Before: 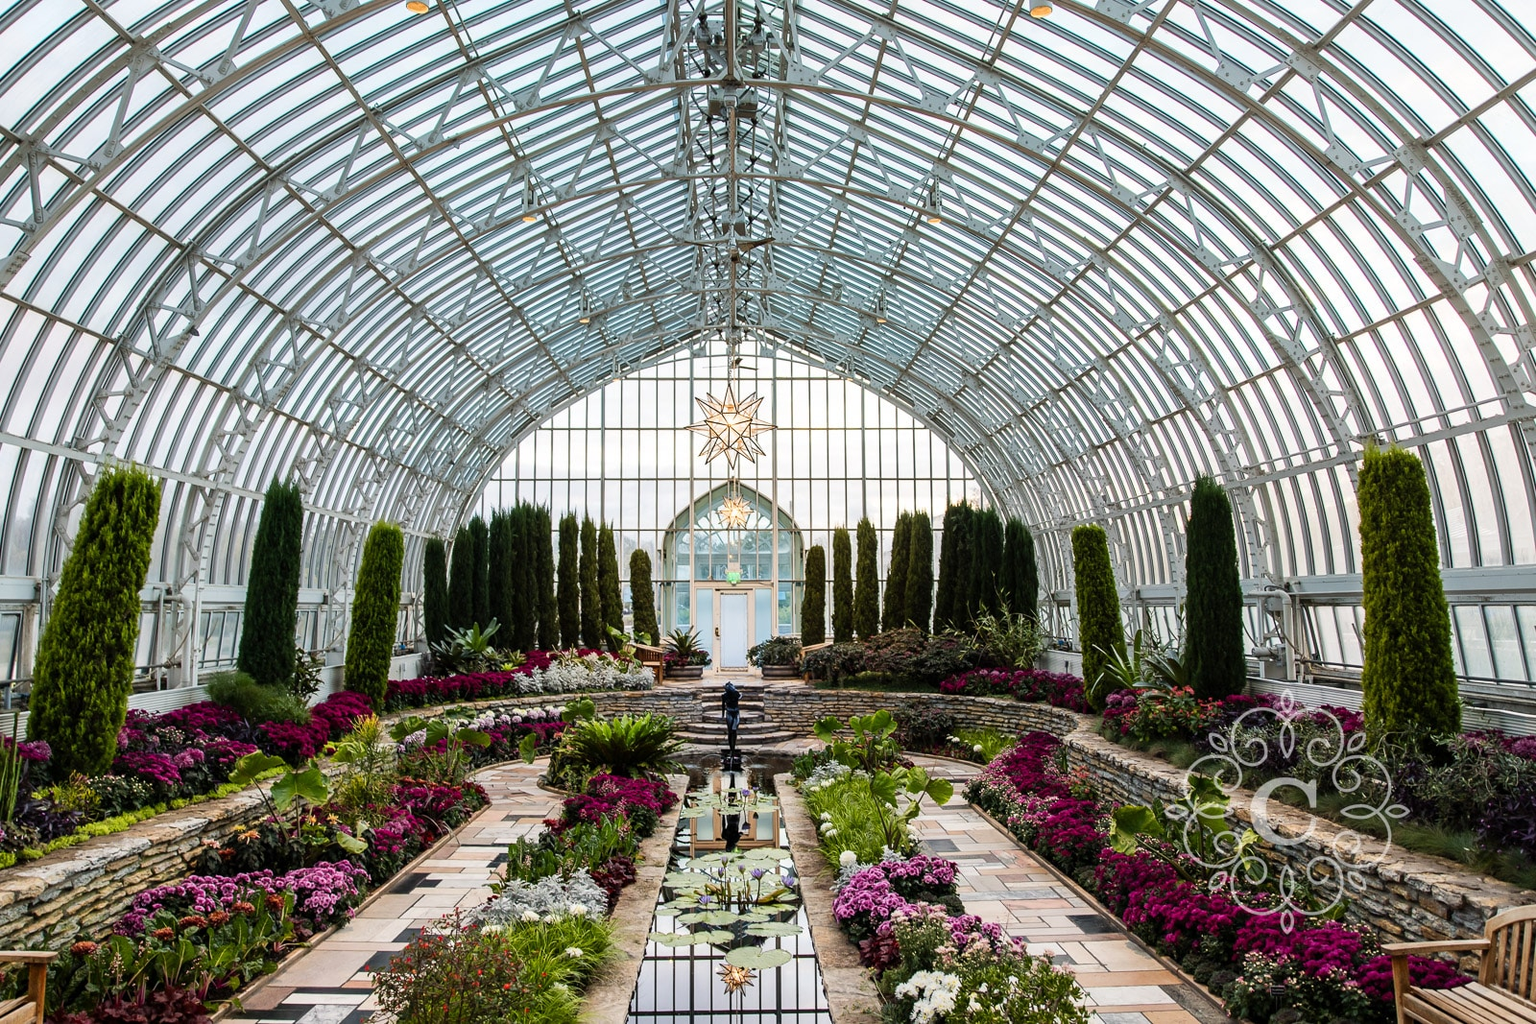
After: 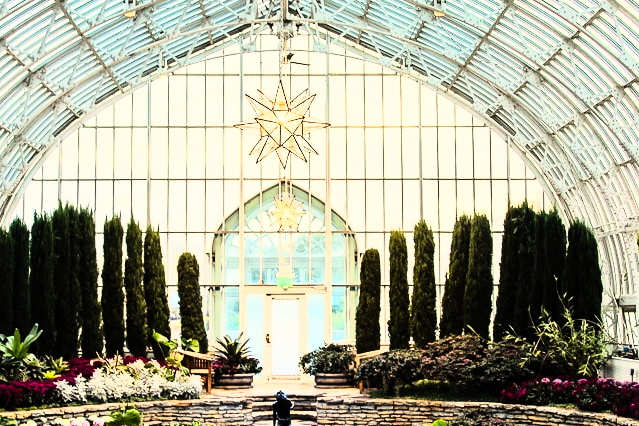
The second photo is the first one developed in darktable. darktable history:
rgb curve: curves: ch0 [(0, 0) (0.21, 0.15) (0.24, 0.21) (0.5, 0.75) (0.75, 0.96) (0.89, 0.99) (1, 1)]; ch1 [(0, 0.02) (0.21, 0.13) (0.25, 0.2) (0.5, 0.67) (0.75, 0.9) (0.89, 0.97) (1, 1)]; ch2 [(0, 0.02) (0.21, 0.13) (0.25, 0.2) (0.5, 0.67) (0.75, 0.9) (0.89, 0.97) (1, 1)], compensate middle gray true
crop: left 30%, top 30%, right 30%, bottom 30%
contrast brightness saturation: contrast 0.07, brightness 0.08, saturation 0.18
white balance: red 1.045, blue 0.932
